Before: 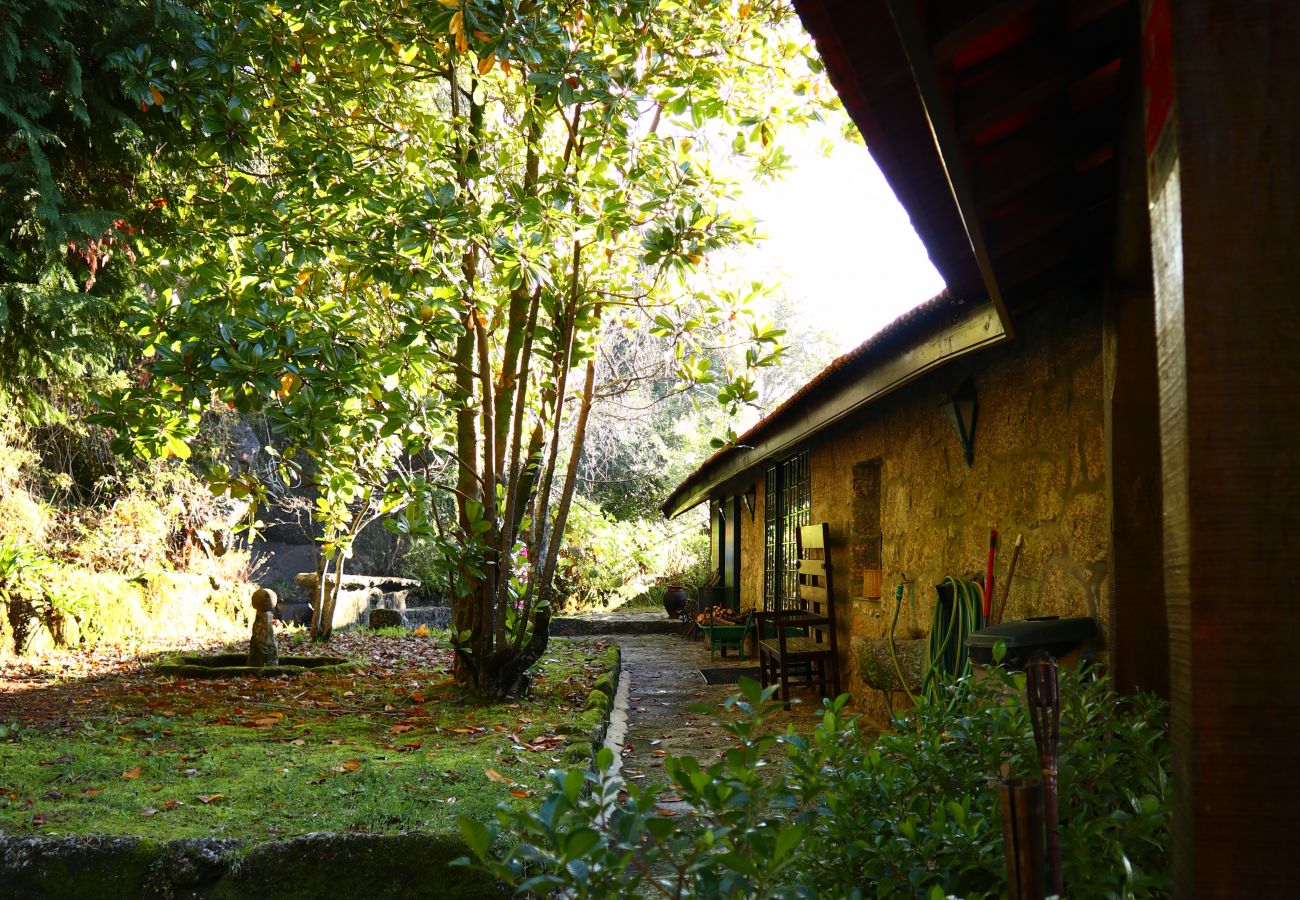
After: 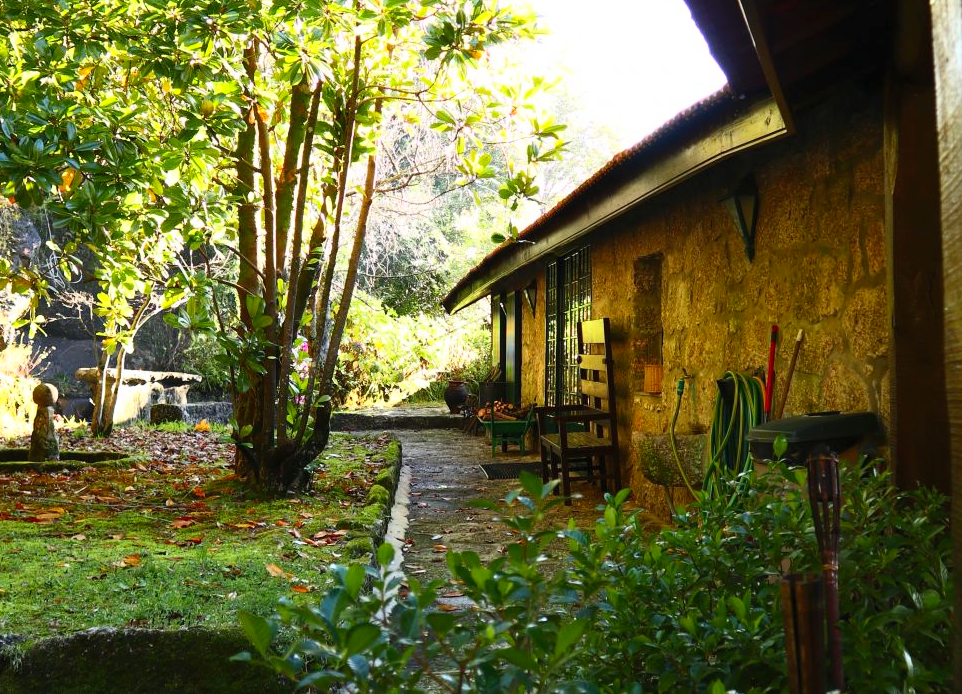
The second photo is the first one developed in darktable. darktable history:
crop: left 16.871%, top 22.857%, right 9.116%
contrast brightness saturation: contrast 0.2, brightness 0.16, saturation 0.22
